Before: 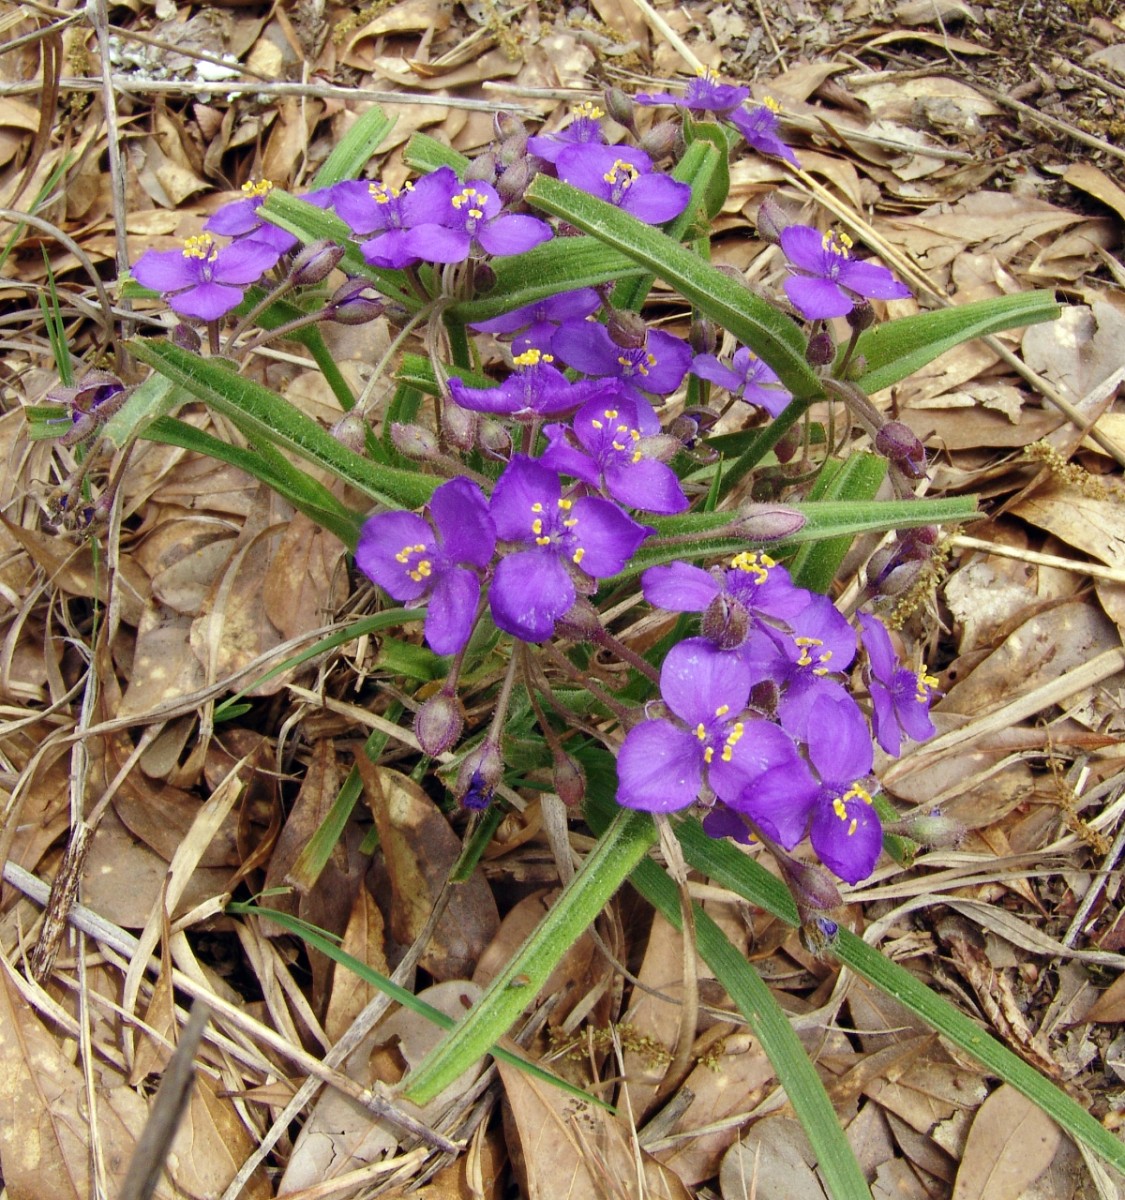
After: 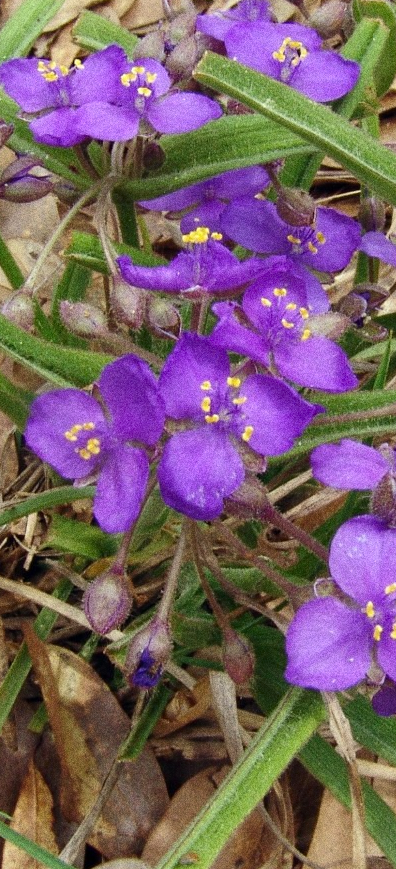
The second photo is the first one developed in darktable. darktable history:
crop and rotate: left 29.476%, top 10.214%, right 35.32%, bottom 17.333%
grain: coarseness 0.09 ISO, strength 40%
